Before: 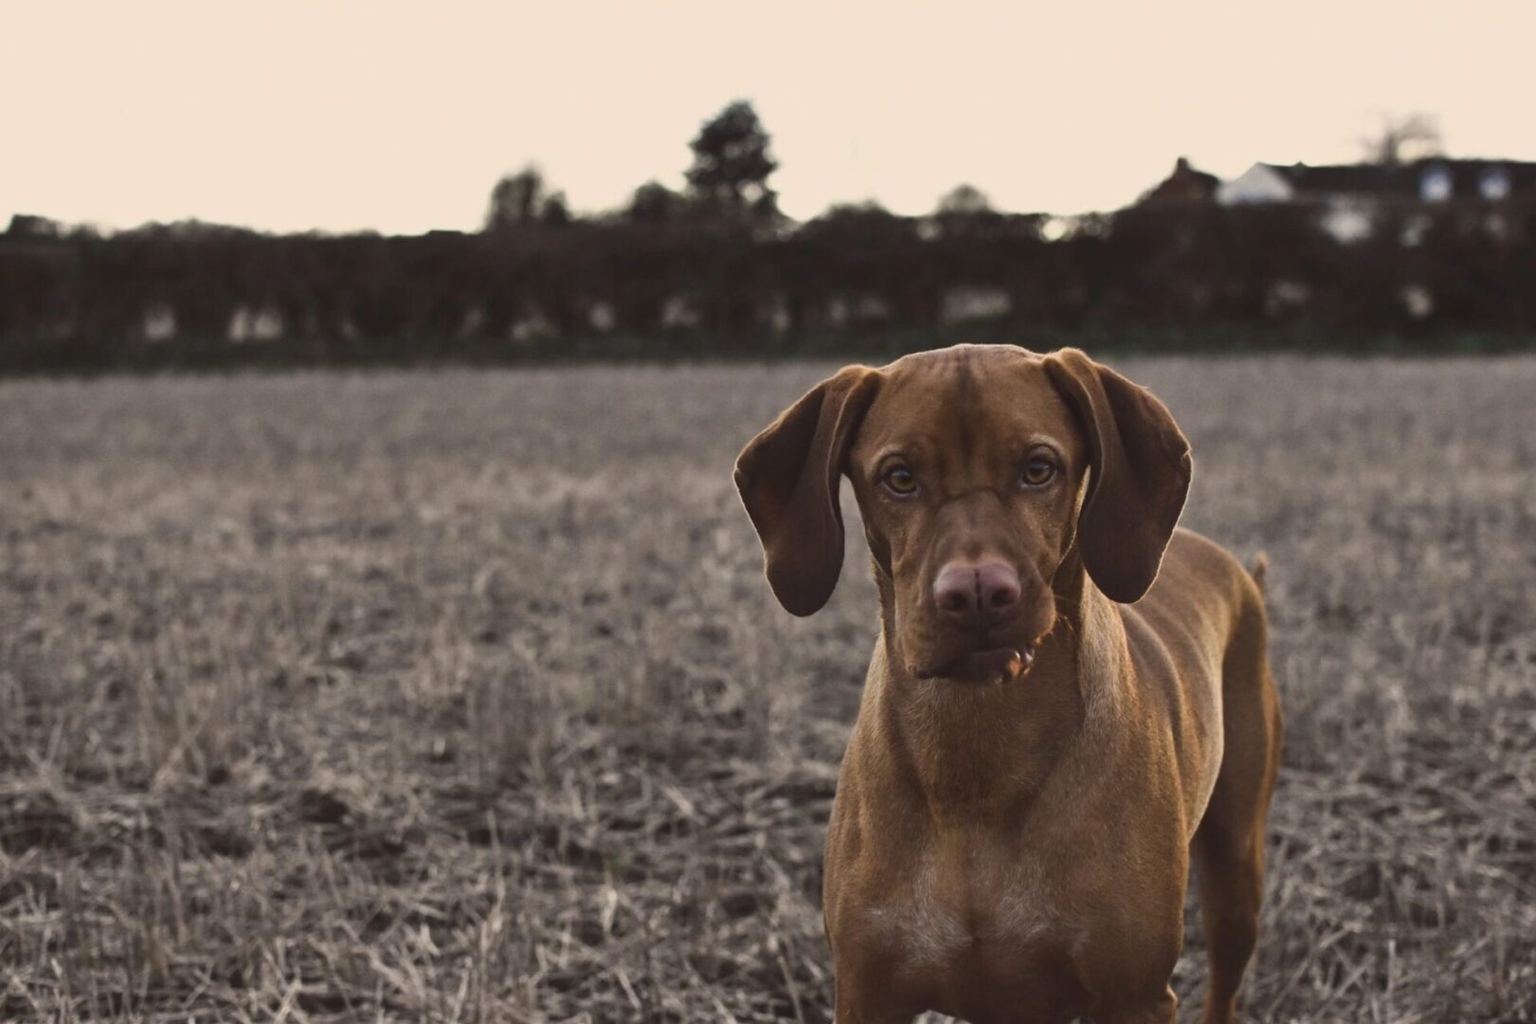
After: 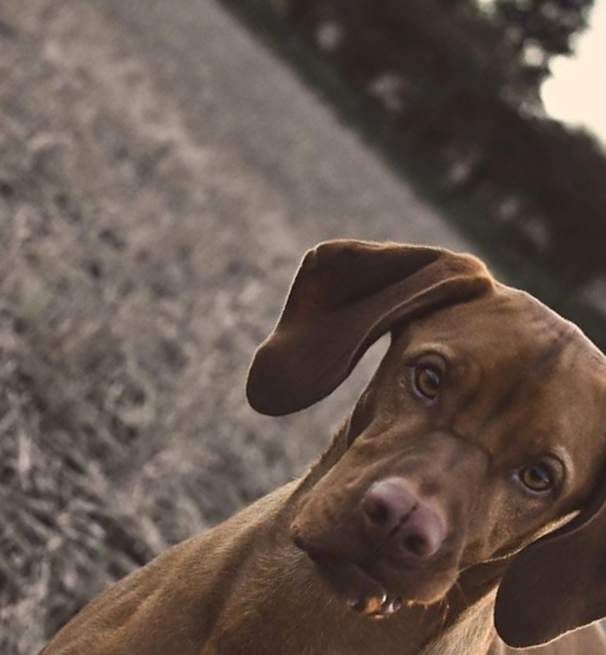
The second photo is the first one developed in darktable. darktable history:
crop and rotate: angle -45.25°, top 16.807%, right 0.855%, bottom 11.708%
sharpen: radius 1.601, amount 0.358, threshold 1.142
exposure: exposure 0.188 EV, compensate exposure bias true, compensate highlight preservation false
